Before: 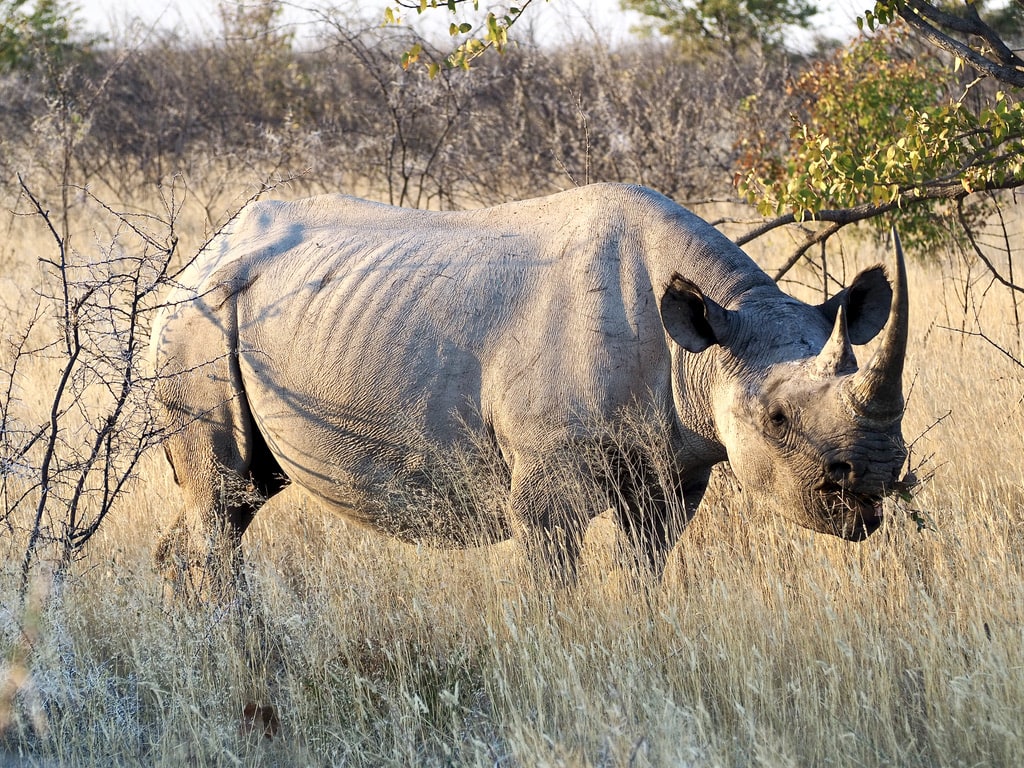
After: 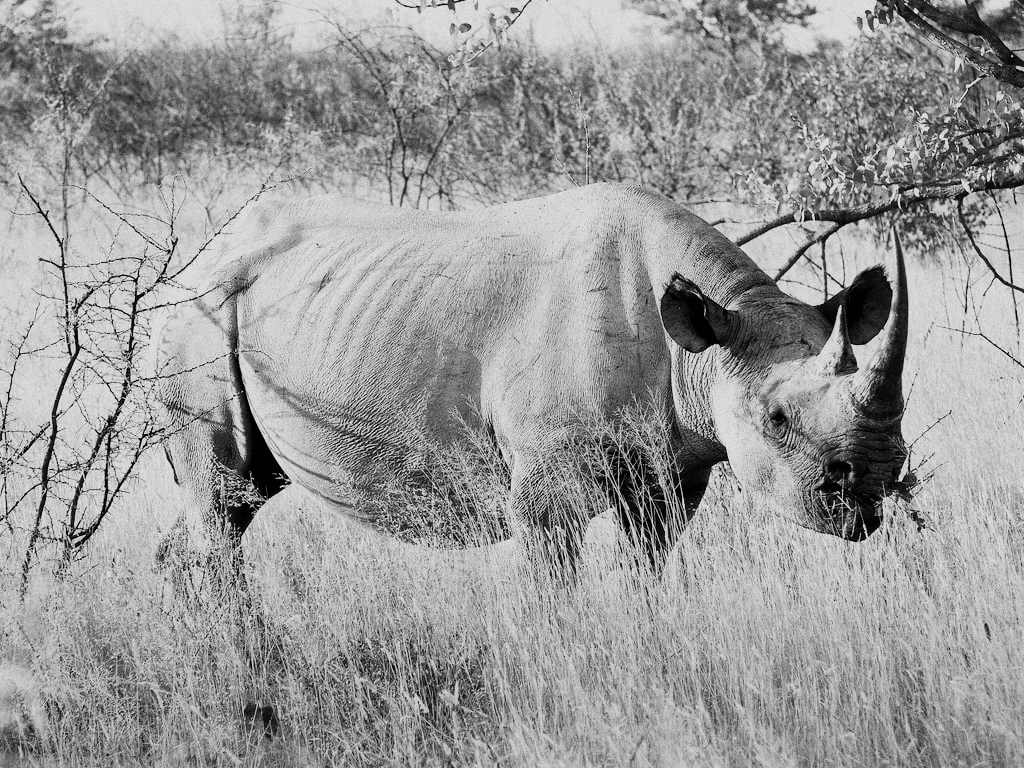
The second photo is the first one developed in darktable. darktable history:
exposure: black level correction 0, exposure 0.6 EV, compensate exposure bias true, compensate highlight preservation false
monochrome: a 73.58, b 64.21
grain: coarseness 8.68 ISO, strength 31.94%
sigmoid: skew -0.2, preserve hue 0%, red attenuation 0.1, red rotation 0.035, green attenuation 0.1, green rotation -0.017, blue attenuation 0.15, blue rotation -0.052, base primaries Rec2020
